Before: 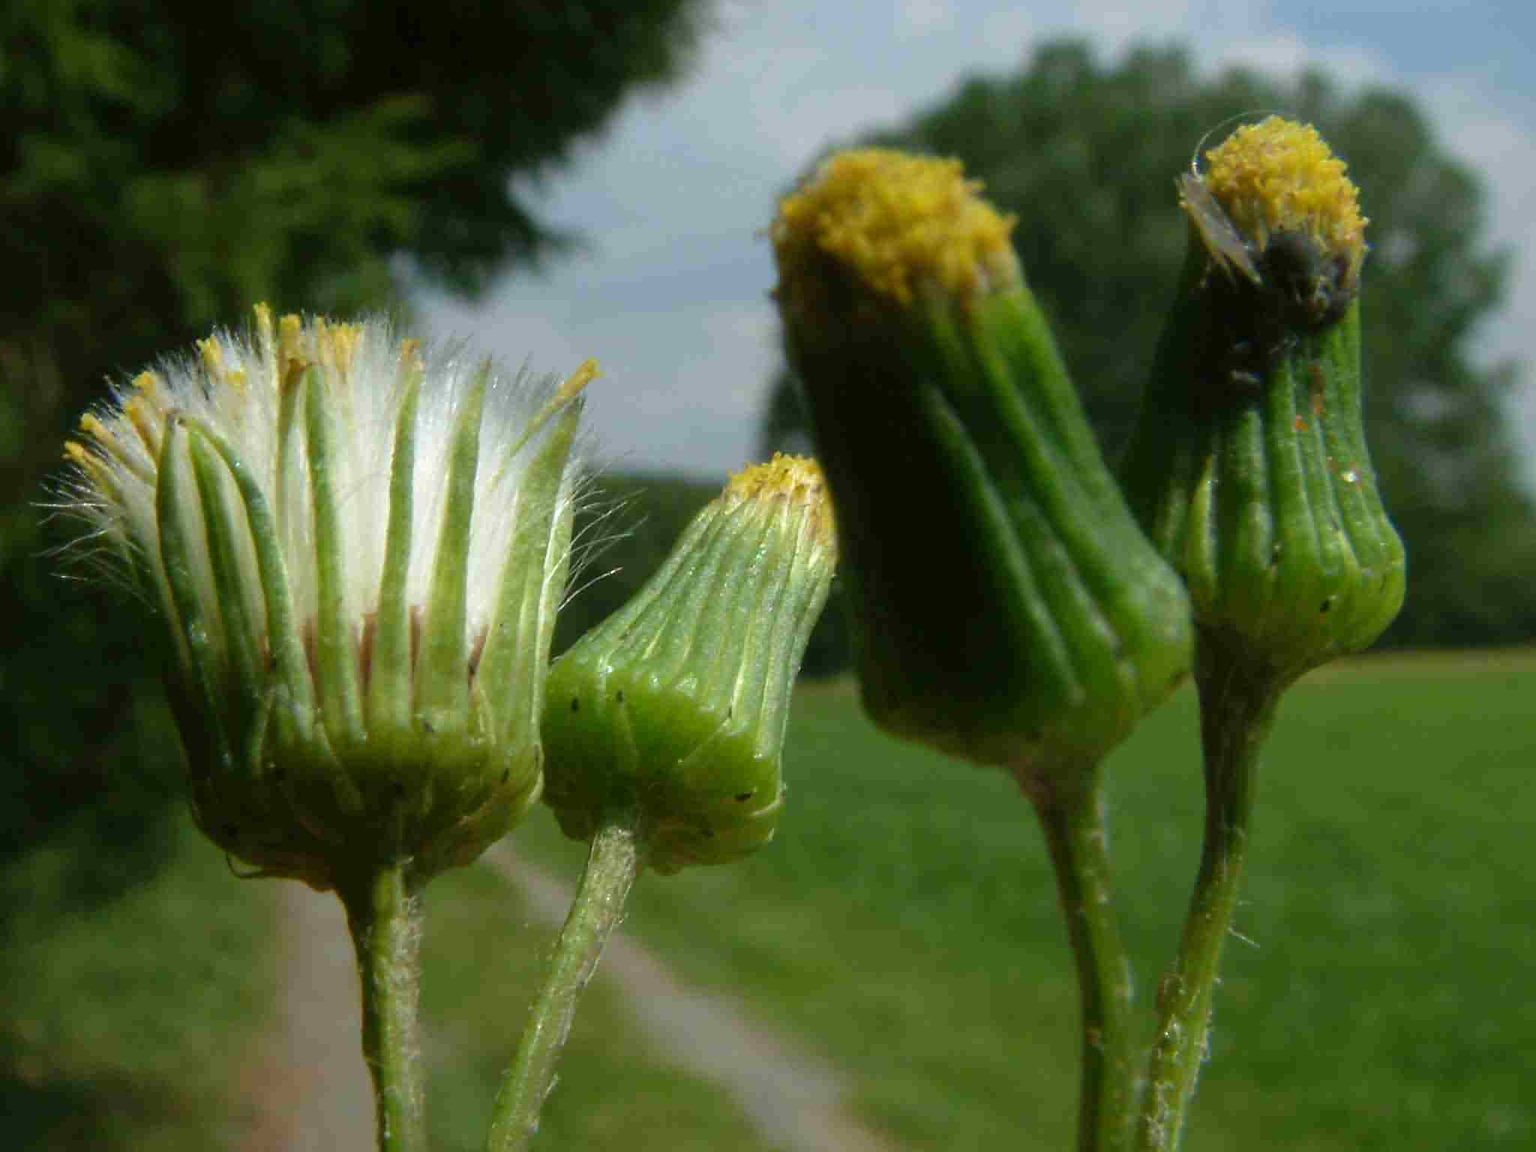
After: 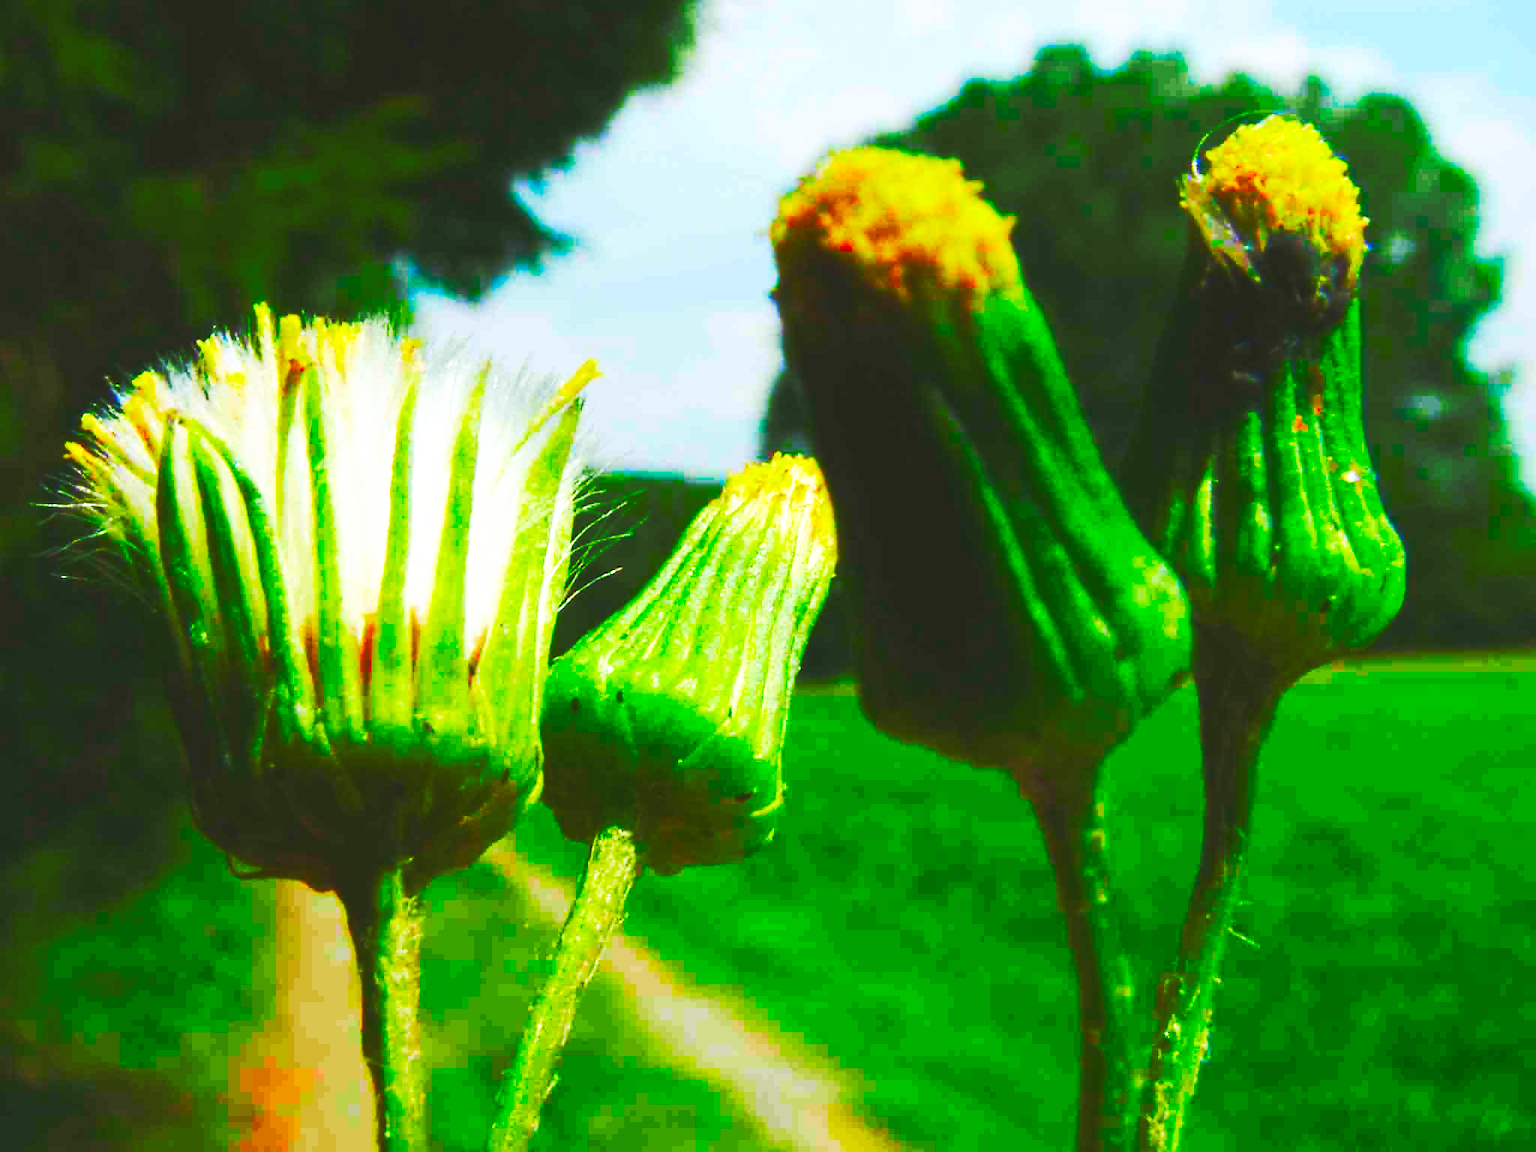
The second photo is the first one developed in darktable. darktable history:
color correction: saturation 2.15
base curve: curves: ch0 [(0, 0.015) (0.085, 0.116) (0.134, 0.298) (0.19, 0.545) (0.296, 0.764) (0.599, 0.982) (1, 1)], preserve colors none
